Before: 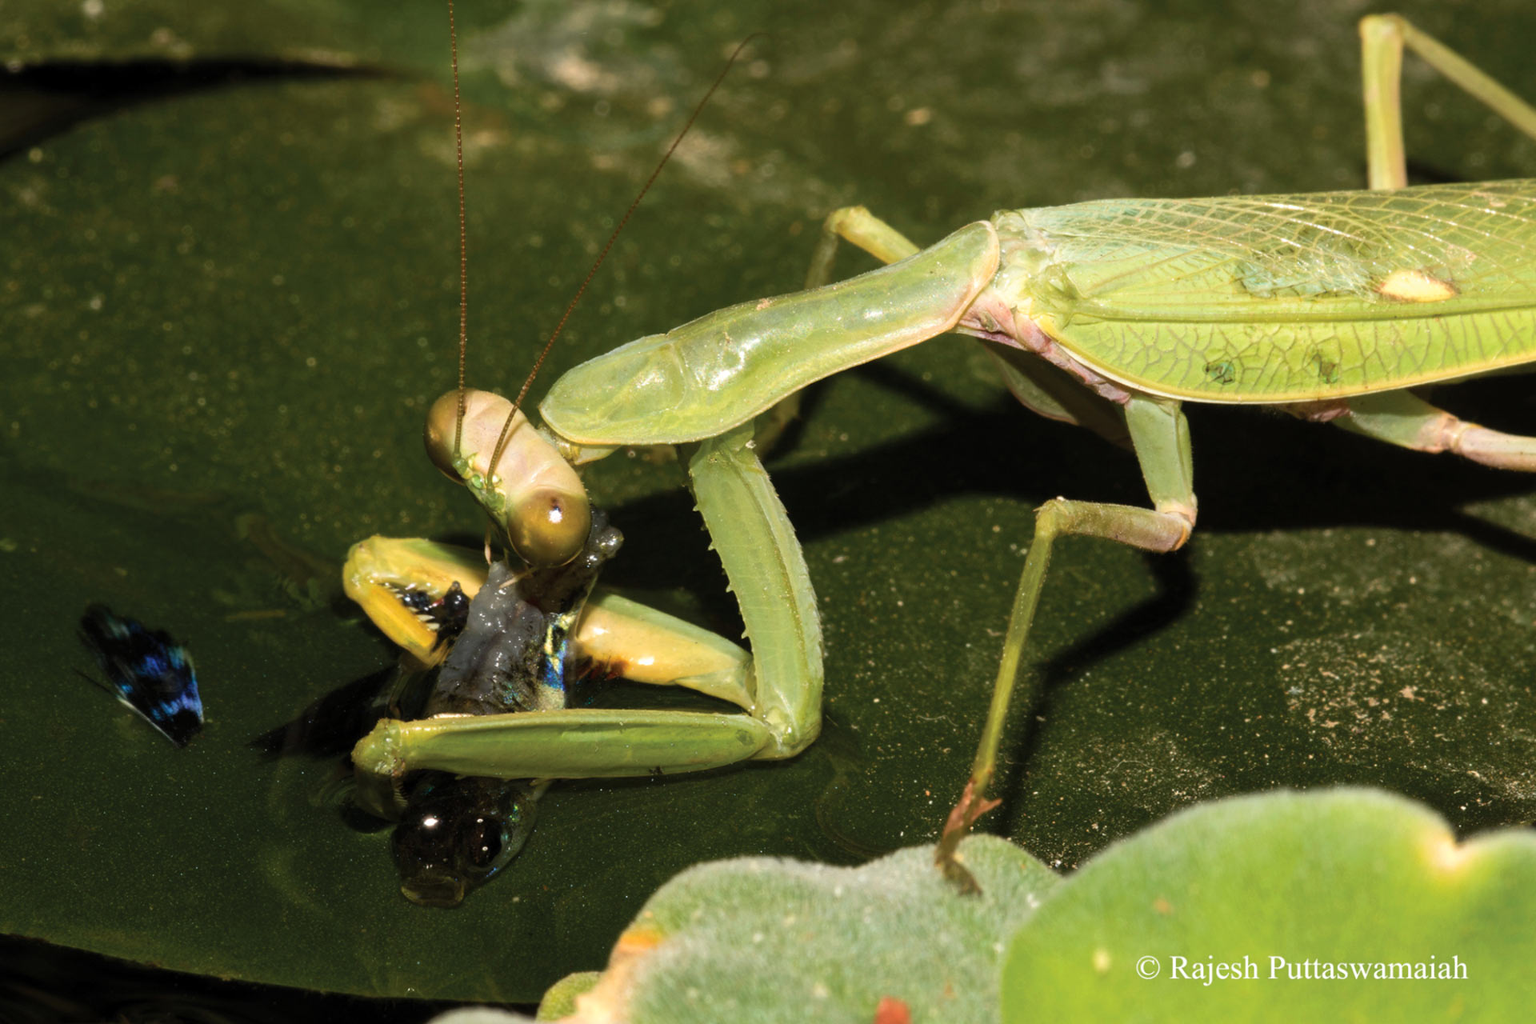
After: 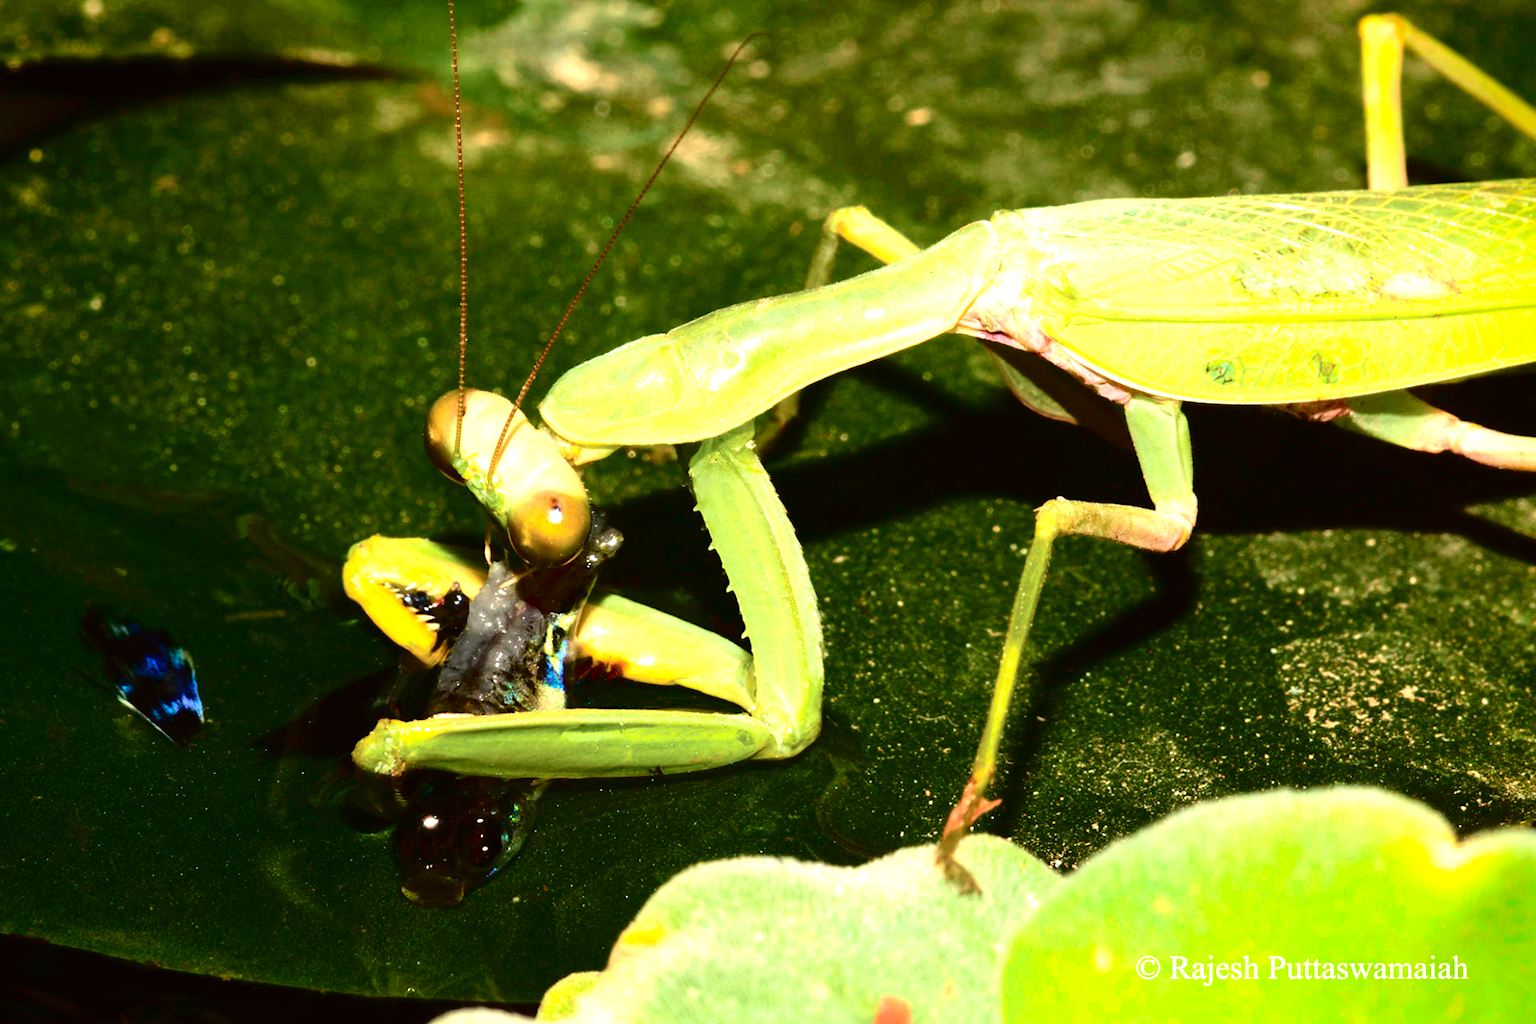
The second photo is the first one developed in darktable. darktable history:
tone equalizer: on, module defaults
contrast brightness saturation: contrast 0.21, brightness -0.11, saturation 0.21
exposure: black level correction 0.001, exposure 1.398 EV, compensate exposure bias true, compensate highlight preservation false
tone curve: curves: ch0 [(0, 0.013) (0.175, 0.11) (0.337, 0.304) (0.498, 0.485) (0.78, 0.742) (0.993, 0.954)]; ch1 [(0, 0) (0.294, 0.184) (0.359, 0.34) (0.362, 0.35) (0.43, 0.41) (0.469, 0.463) (0.495, 0.502) (0.54, 0.563) (0.612, 0.641) (1, 1)]; ch2 [(0, 0) (0.44, 0.437) (0.495, 0.502) (0.524, 0.534) (0.557, 0.56) (0.634, 0.654) (0.728, 0.722) (1, 1)], color space Lab, independent channels, preserve colors none
vignetting: fall-off start 88.53%, fall-off radius 44.2%, saturation 0.376, width/height ratio 1.161
